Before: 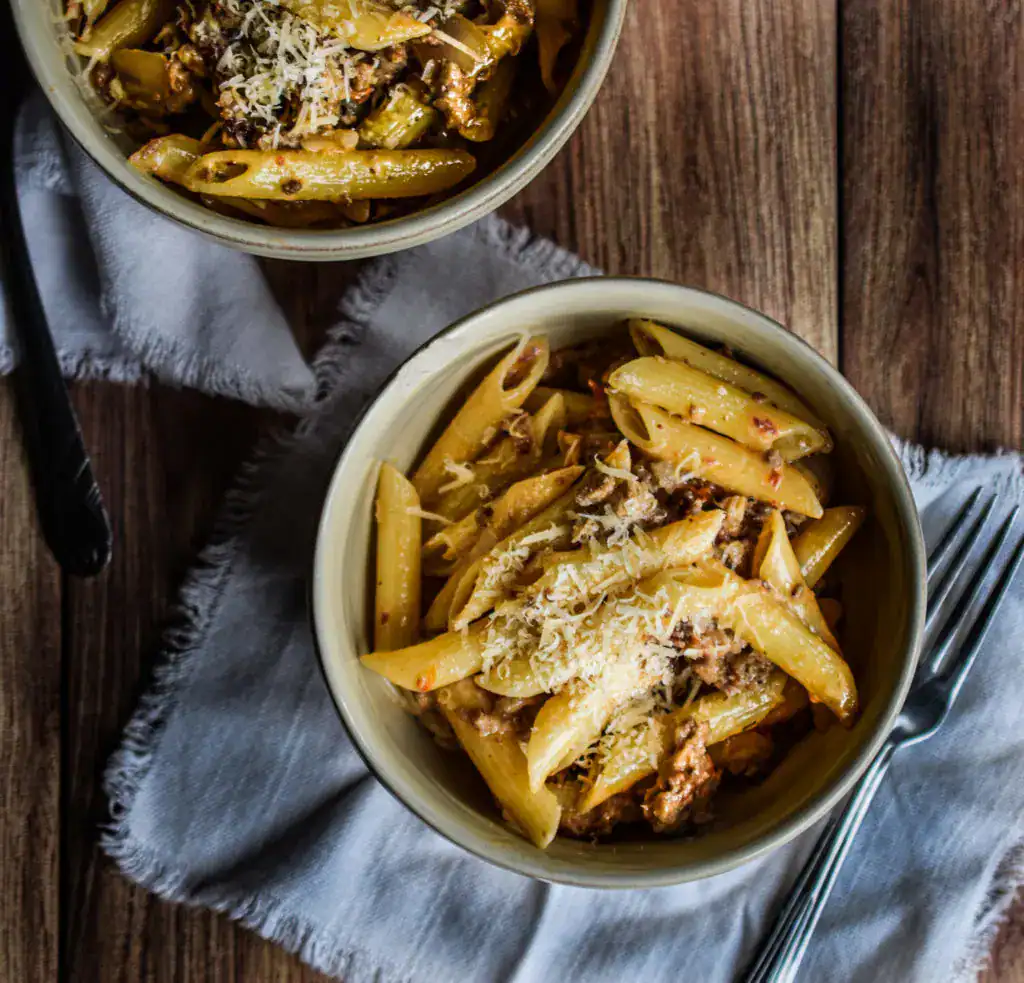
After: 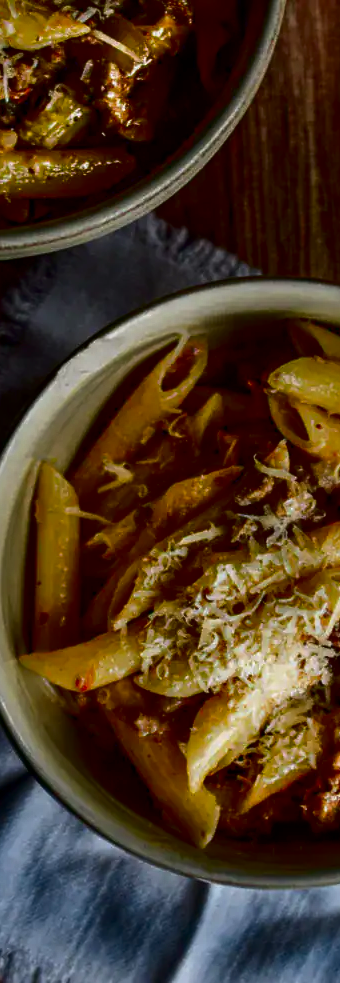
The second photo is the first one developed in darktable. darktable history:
crop: left 33.36%, right 33.36%
contrast brightness saturation: contrast 0.09, brightness -0.59, saturation 0.17
